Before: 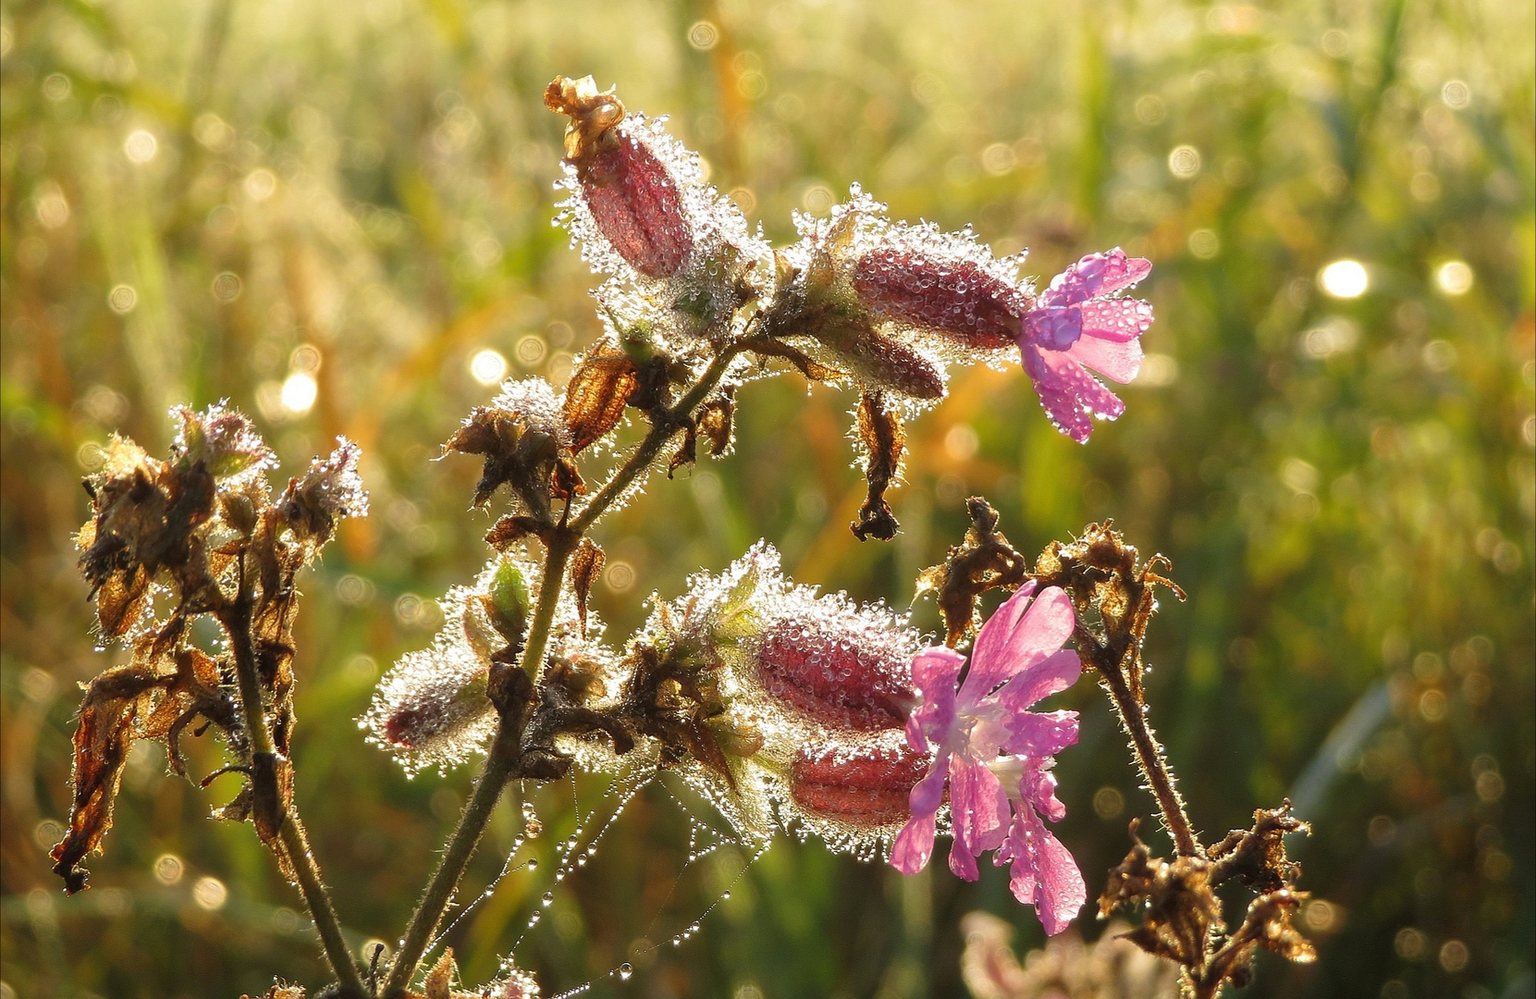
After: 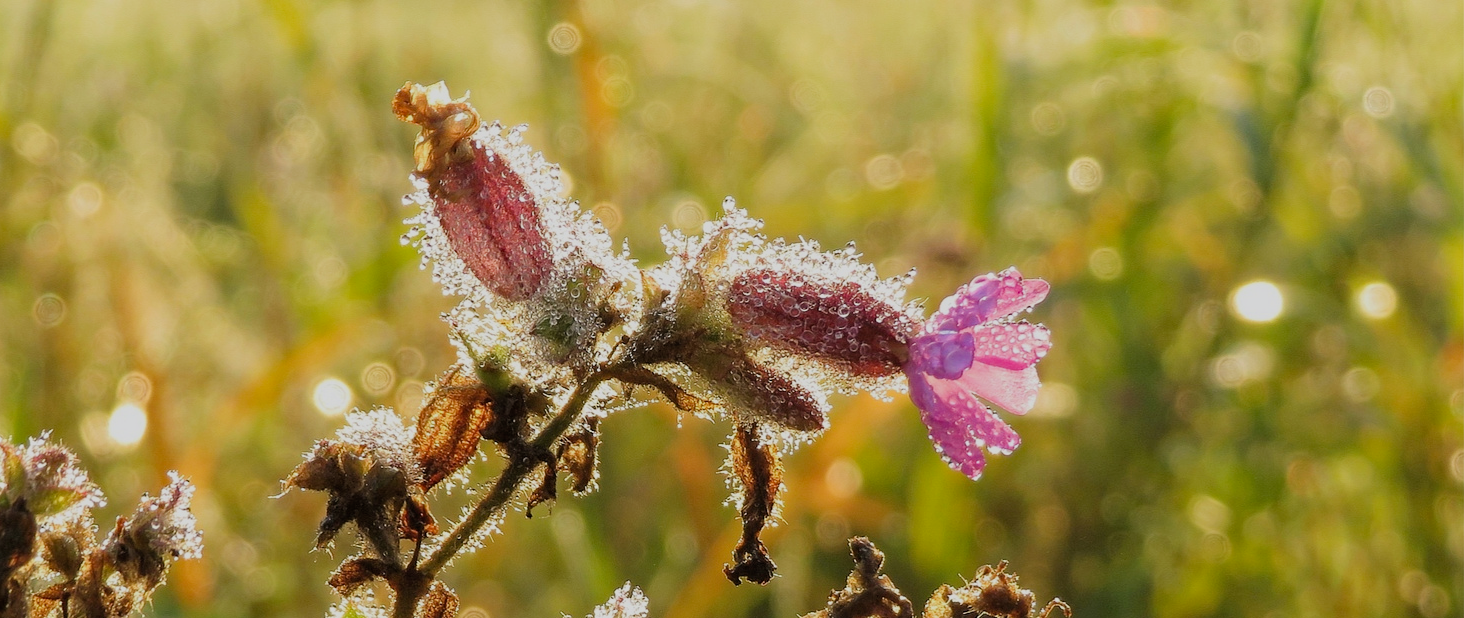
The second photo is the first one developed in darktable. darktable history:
crop and rotate: left 11.812%, bottom 42.776%
filmic rgb: black relative exposure -7.65 EV, white relative exposure 4.56 EV, hardness 3.61
haze removal: compatibility mode true, adaptive false
